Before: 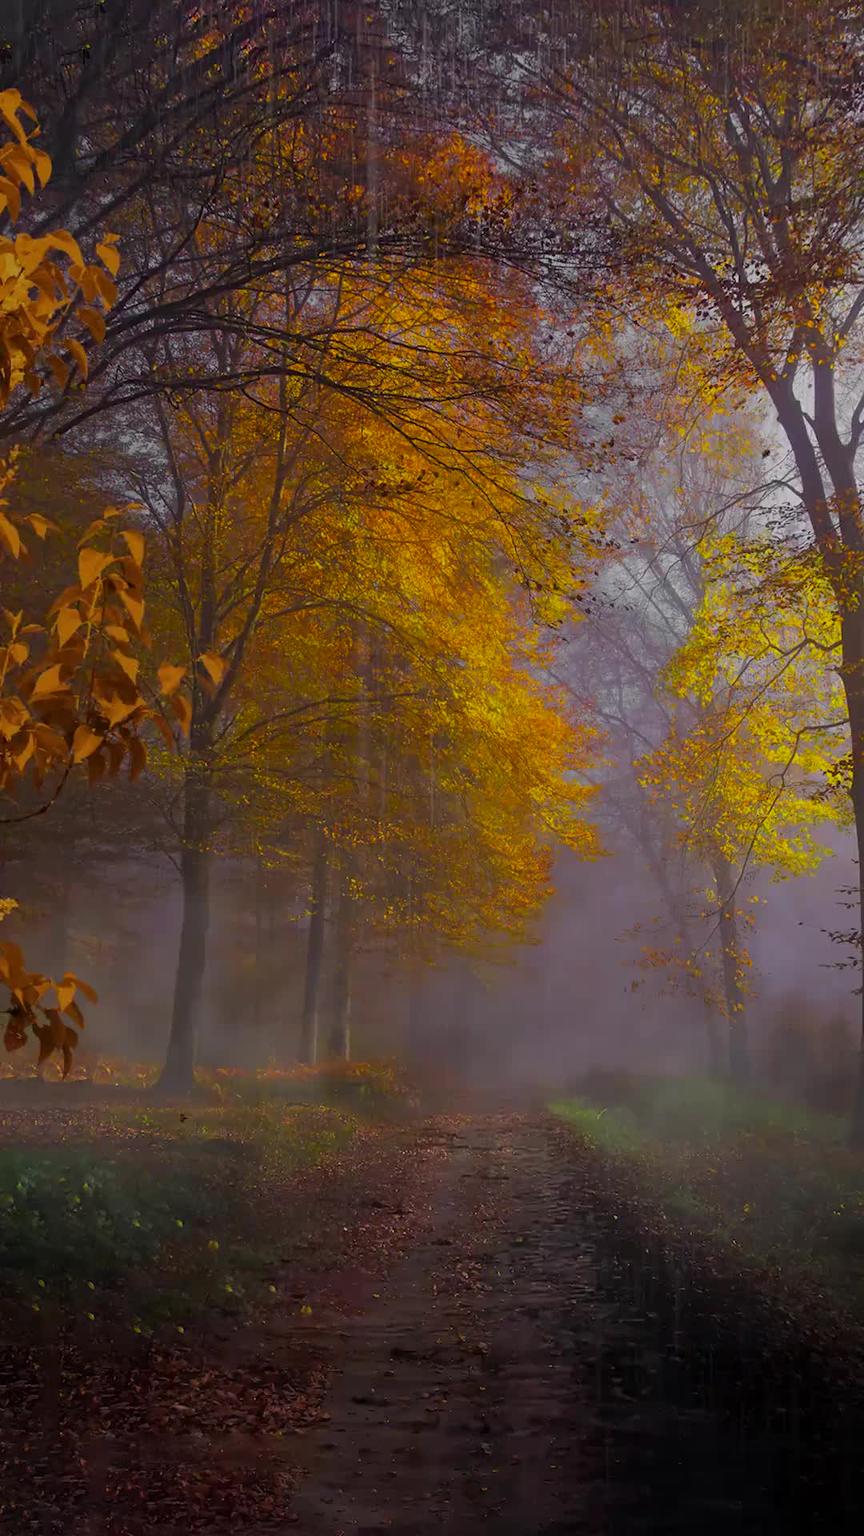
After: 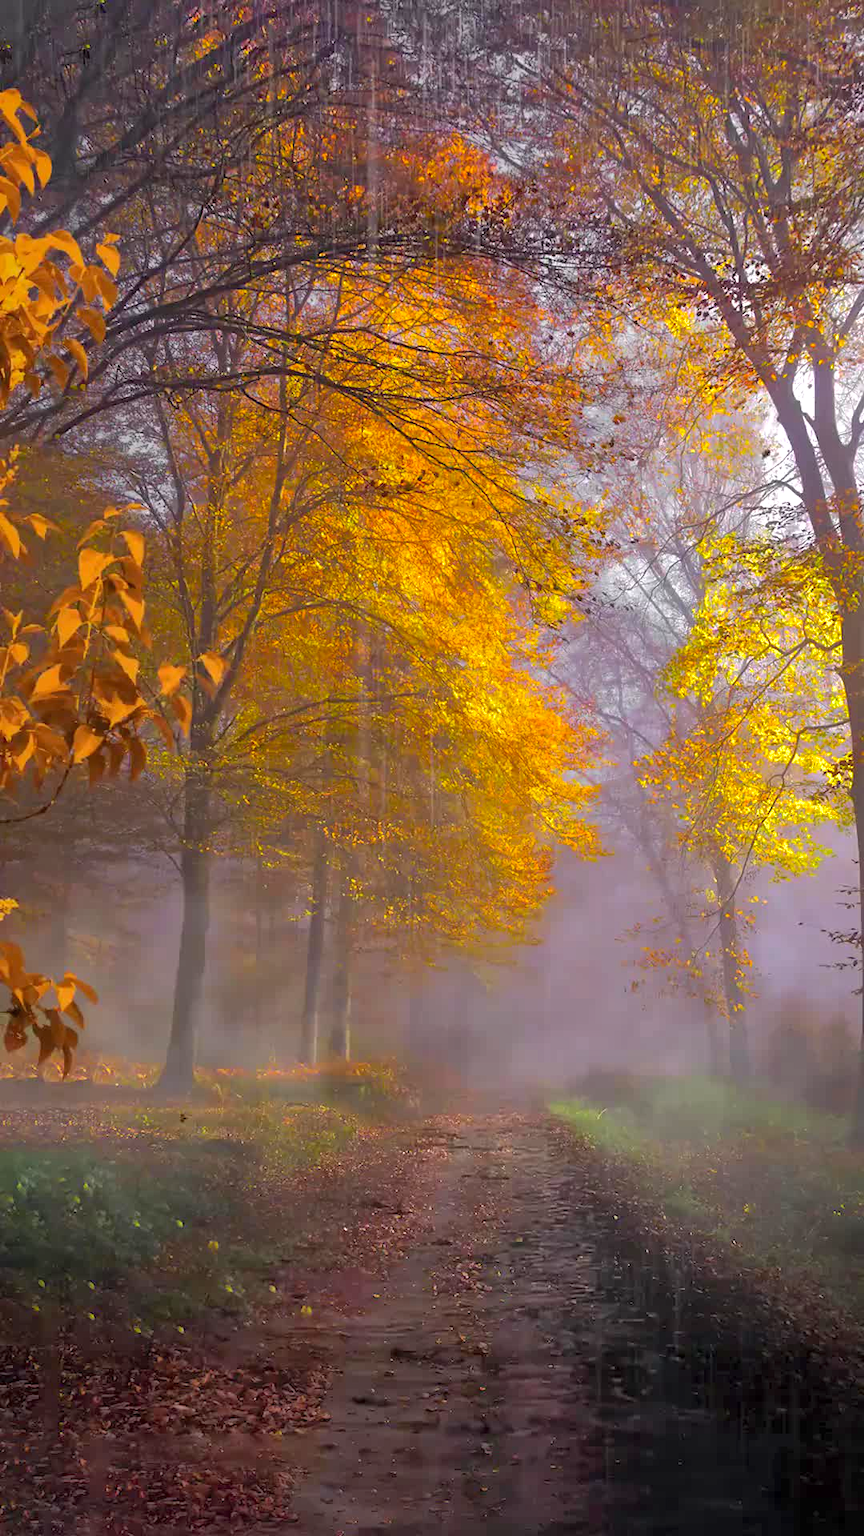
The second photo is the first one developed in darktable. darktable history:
shadows and highlights: shadows 40, highlights -60
exposure: exposure 1.25 EV, compensate exposure bias true, compensate highlight preservation false
